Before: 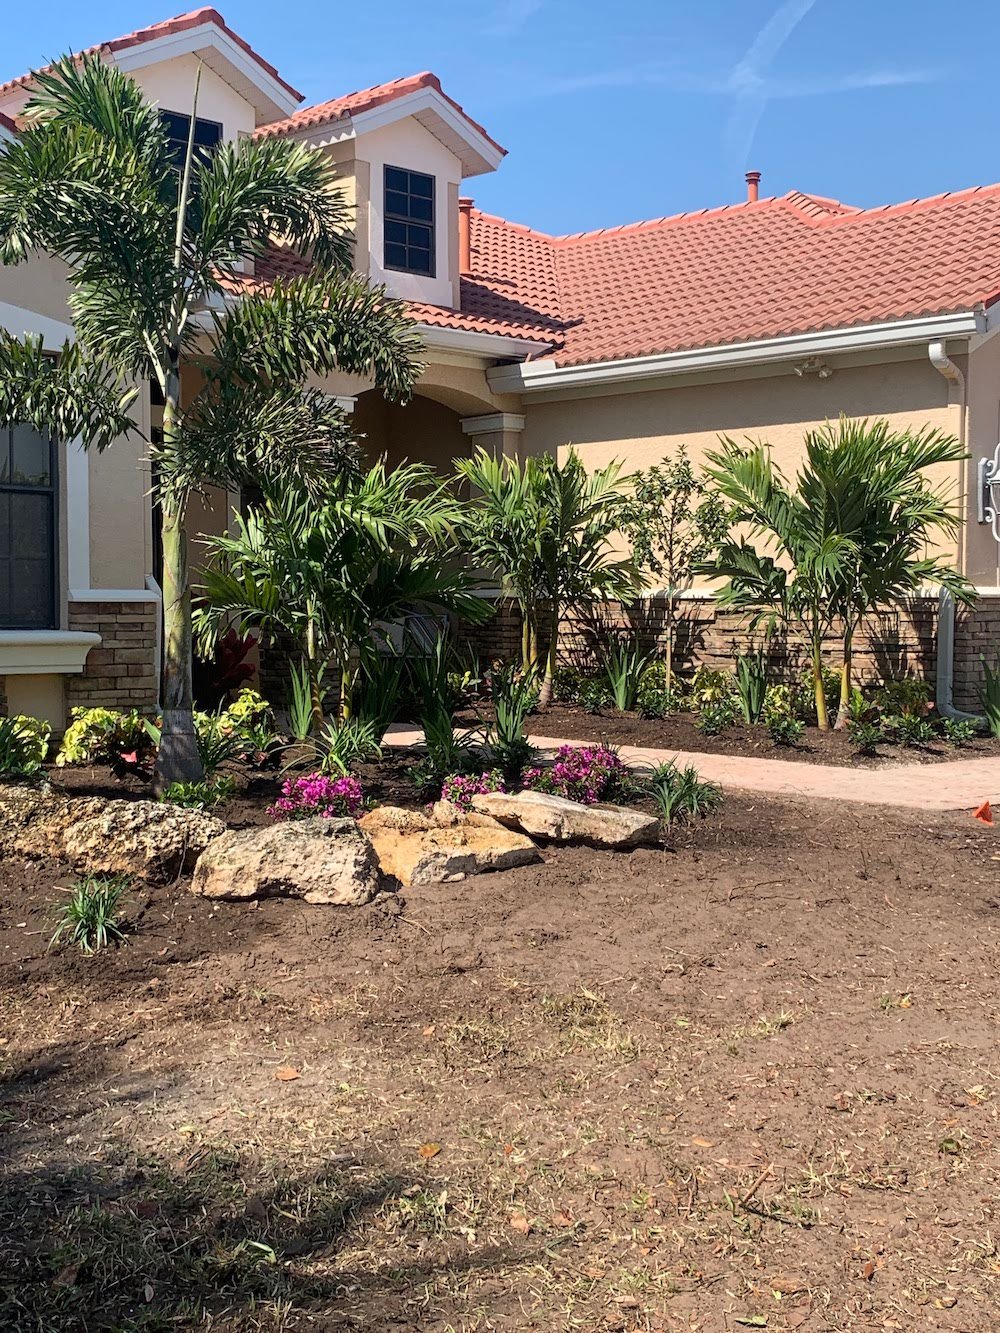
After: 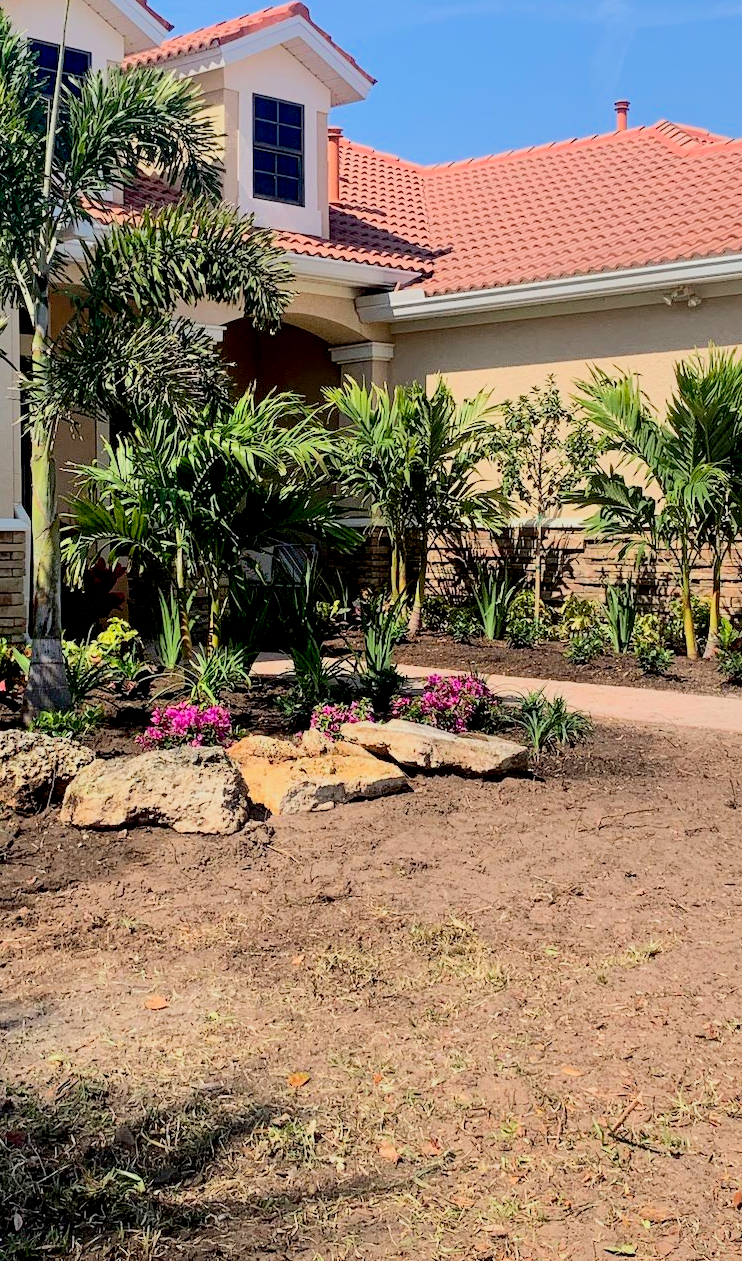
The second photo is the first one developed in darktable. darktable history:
exposure: black level correction 0.011, exposure -0.485 EV, compensate highlight preservation false
tone equalizer: -7 EV 0.164 EV, -6 EV 0.611 EV, -5 EV 1.19 EV, -4 EV 1.32 EV, -3 EV 1.17 EV, -2 EV 0.6 EV, -1 EV 0.156 EV, edges refinement/feathering 500, mask exposure compensation -1.57 EV, preserve details no
shadows and highlights: on, module defaults
crop and rotate: left 13.113%, top 5.368%, right 12.611%
